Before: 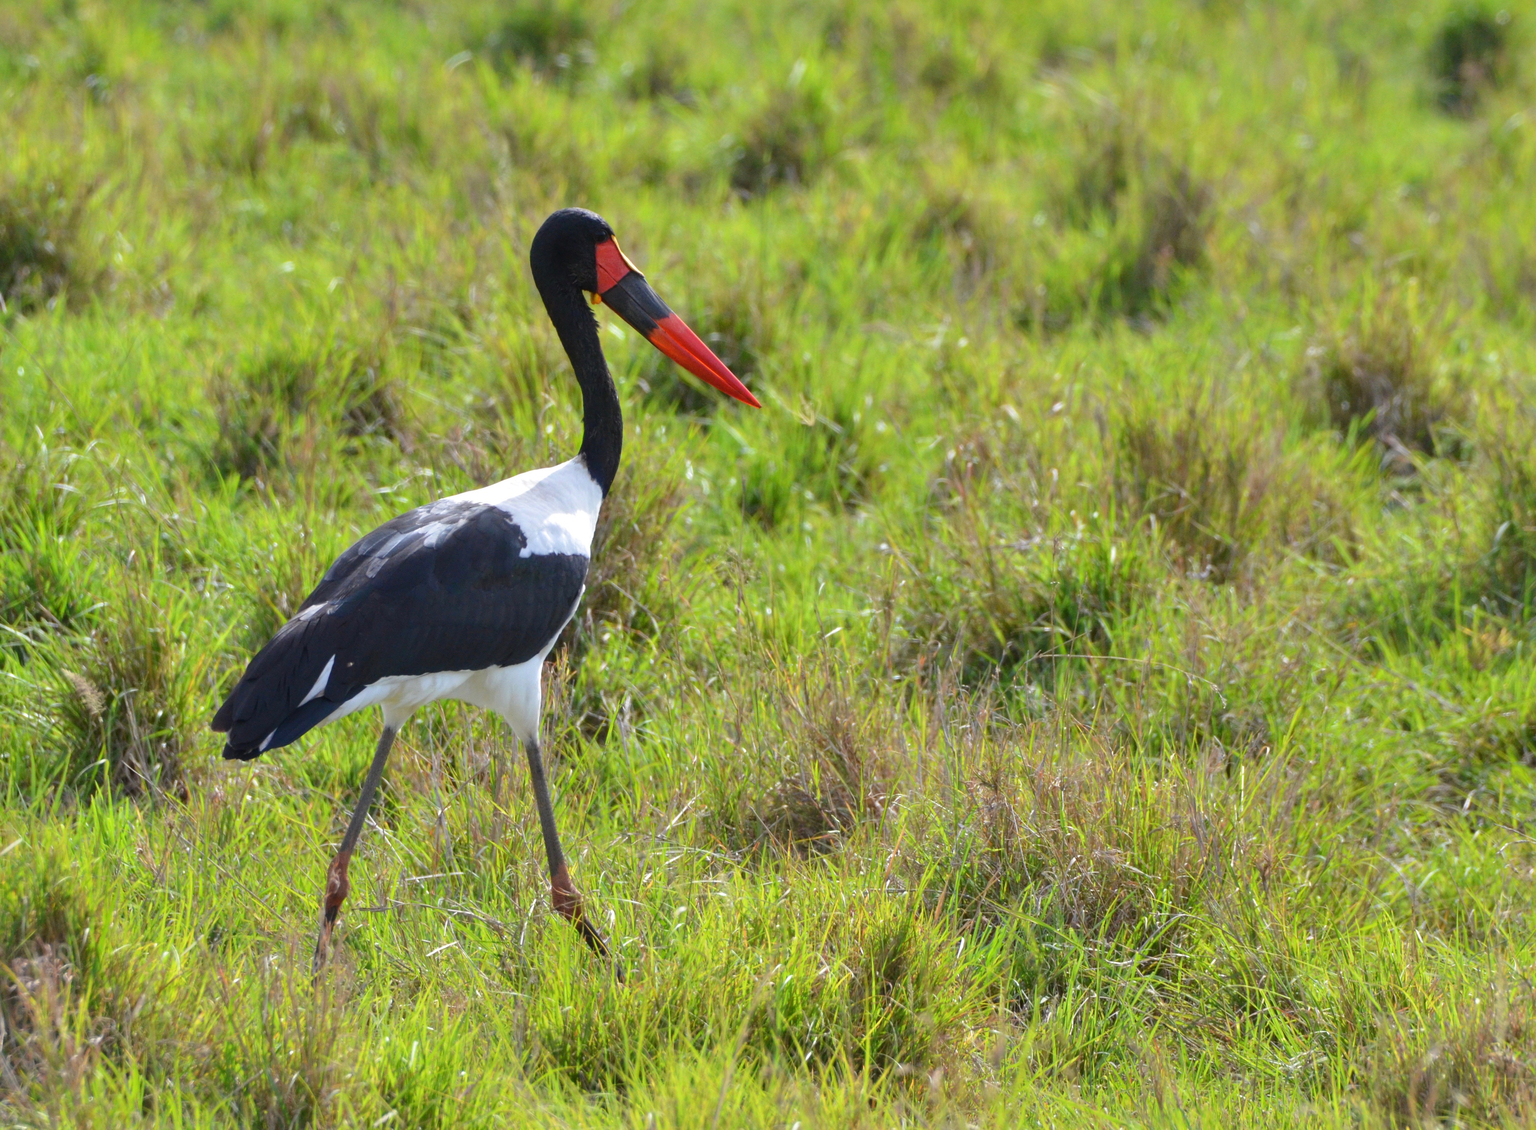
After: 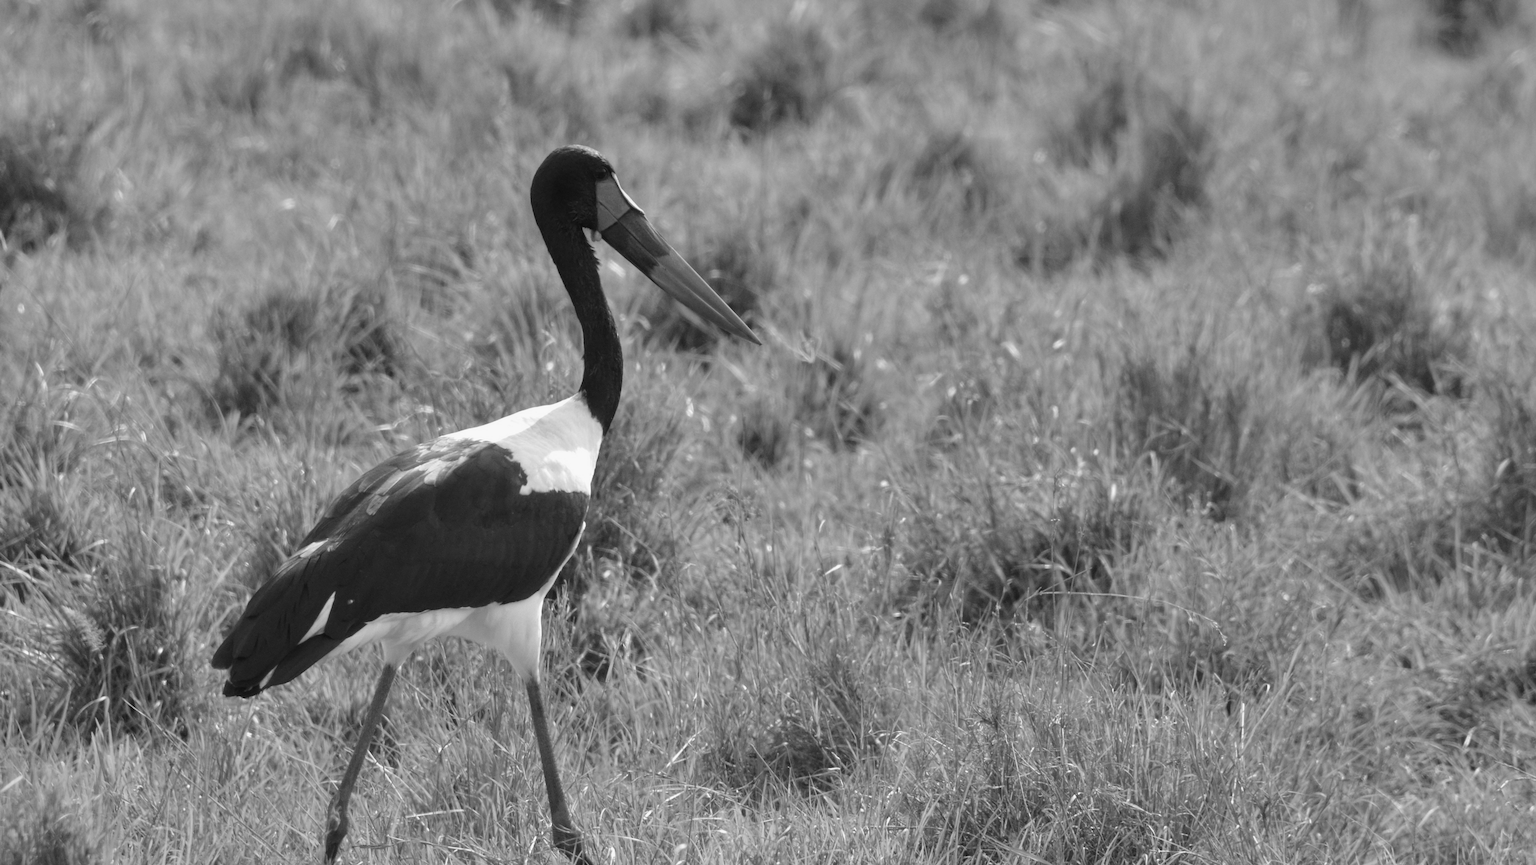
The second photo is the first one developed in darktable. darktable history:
crop: top 5.597%, bottom 17.767%
color calibration: output gray [0.267, 0.423, 0.261, 0], illuminant as shot in camera, x 0.358, y 0.373, temperature 4628.91 K
